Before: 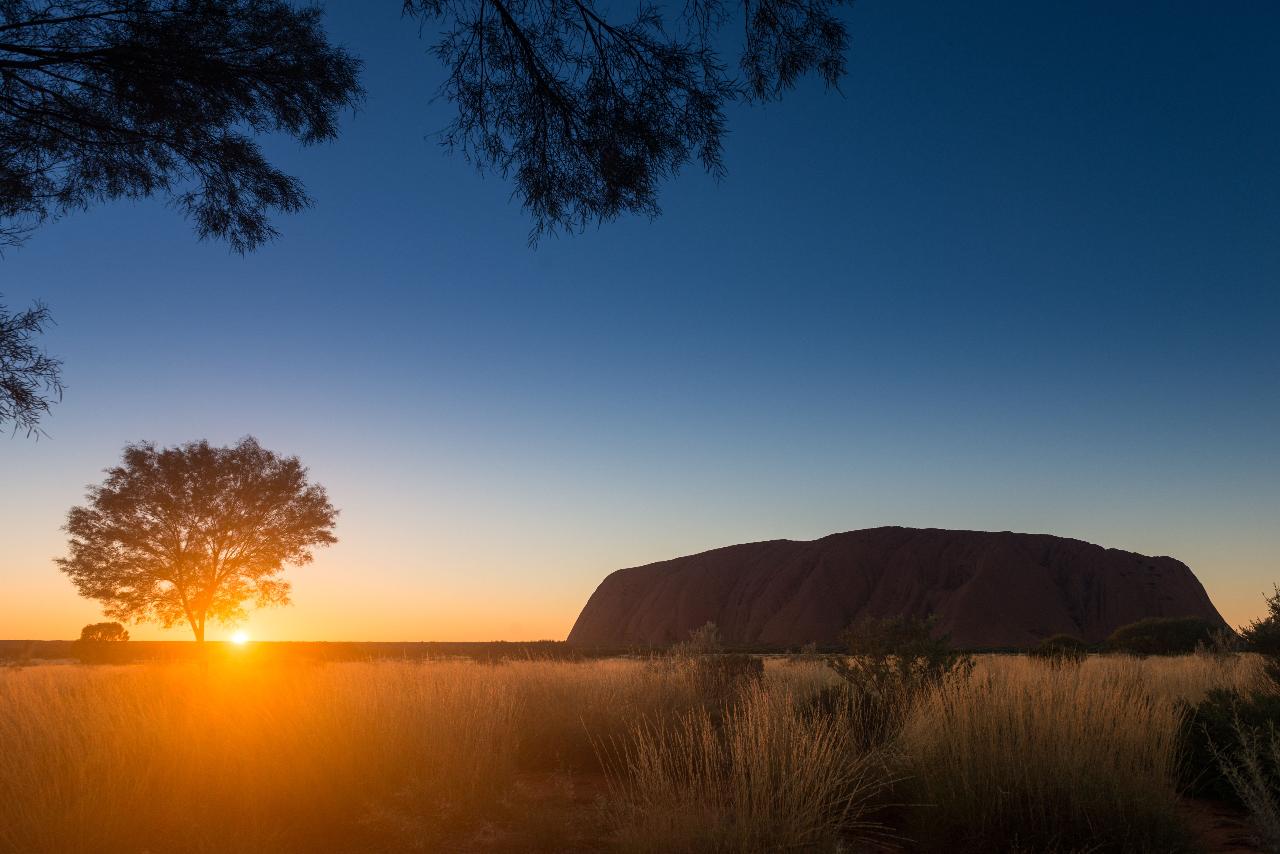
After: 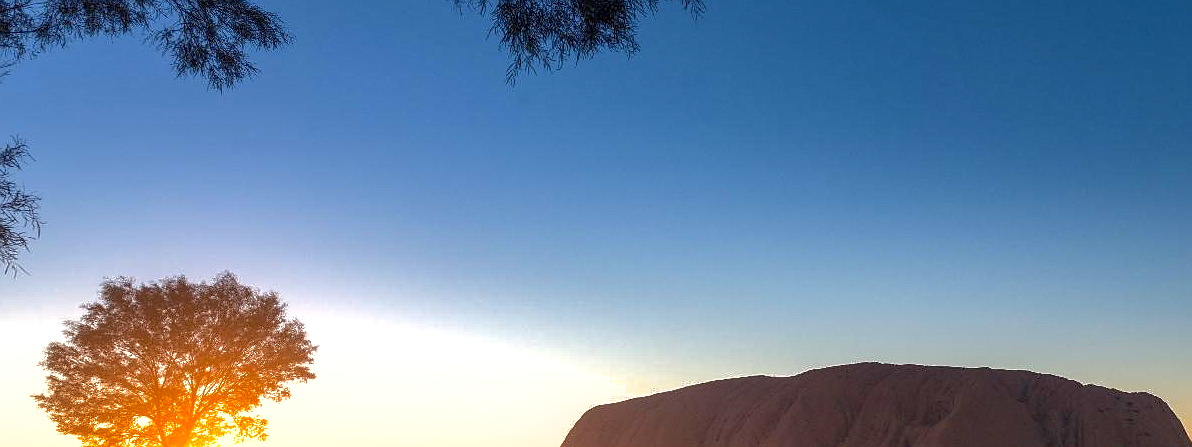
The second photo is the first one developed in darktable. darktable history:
sharpen: radius 0.969, amount 0.604
crop: left 1.744%, top 19.225%, right 5.069%, bottom 28.357%
shadows and highlights: highlights -60
local contrast: on, module defaults
exposure: exposure 0.921 EV, compensate highlight preservation false
